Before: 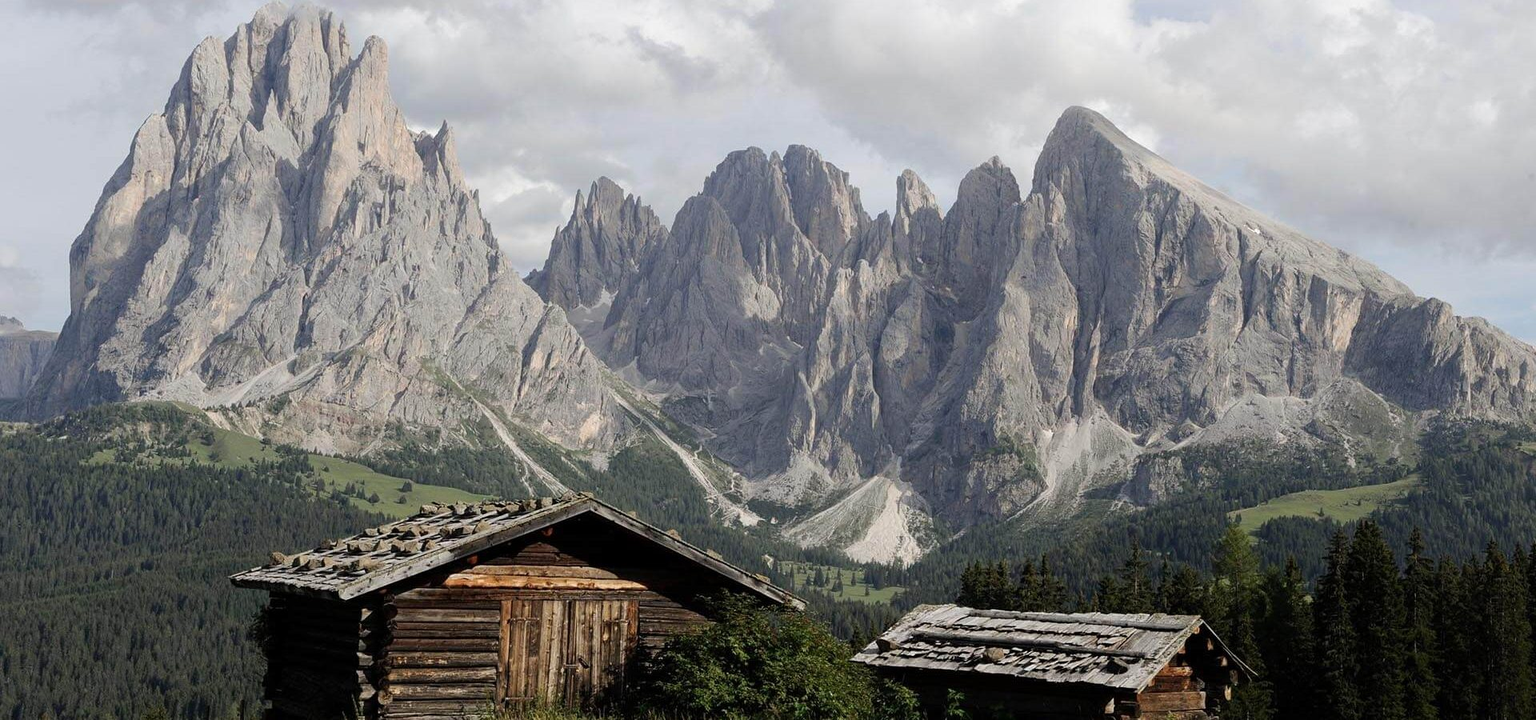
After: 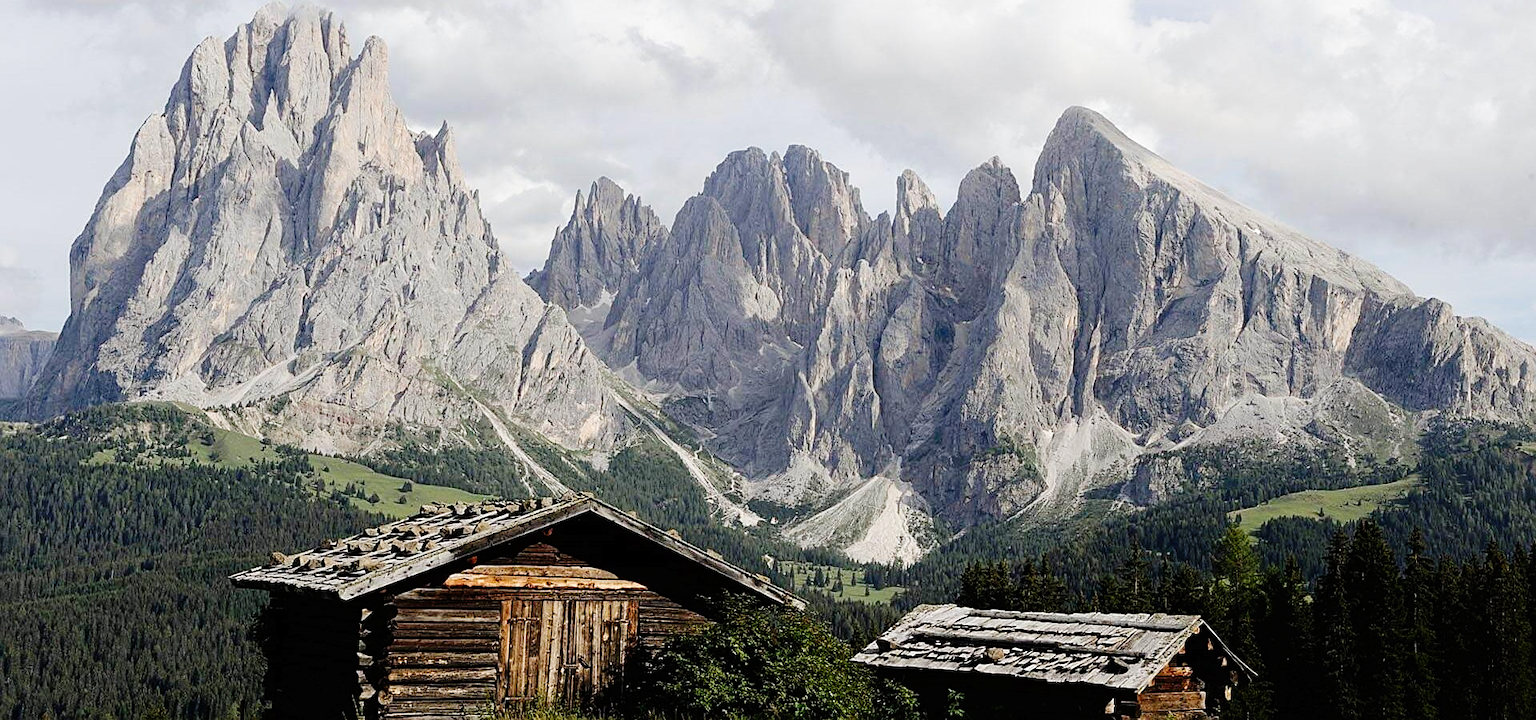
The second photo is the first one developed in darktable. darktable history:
sharpen: on, module defaults
tone curve: curves: ch0 [(0, 0) (0.003, 0.006) (0.011, 0.007) (0.025, 0.009) (0.044, 0.012) (0.069, 0.021) (0.1, 0.036) (0.136, 0.056) (0.177, 0.105) (0.224, 0.165) (0.277, 0.251) (0.335, 0.344) (0.399, 0.439) (0.468, 0.532) (0.543, 0.628) (0.623, 0.718) (0.709, 0.797) (0.801, 0.874) (0.898, 0.943) (1, 1)], preserve colors none
